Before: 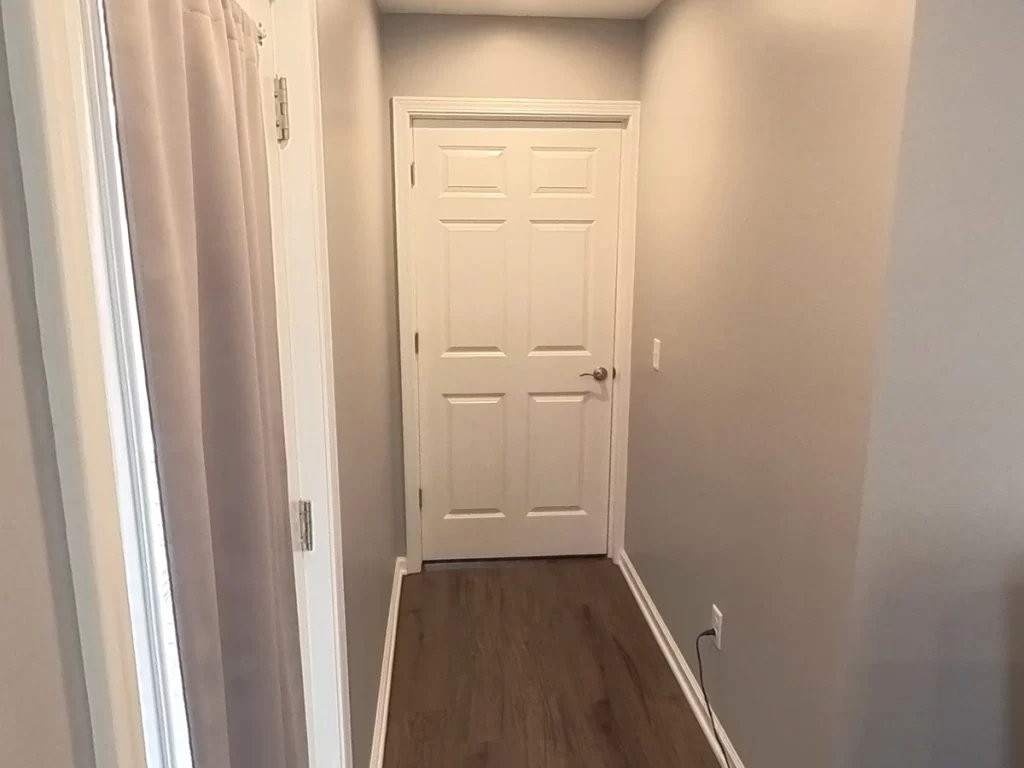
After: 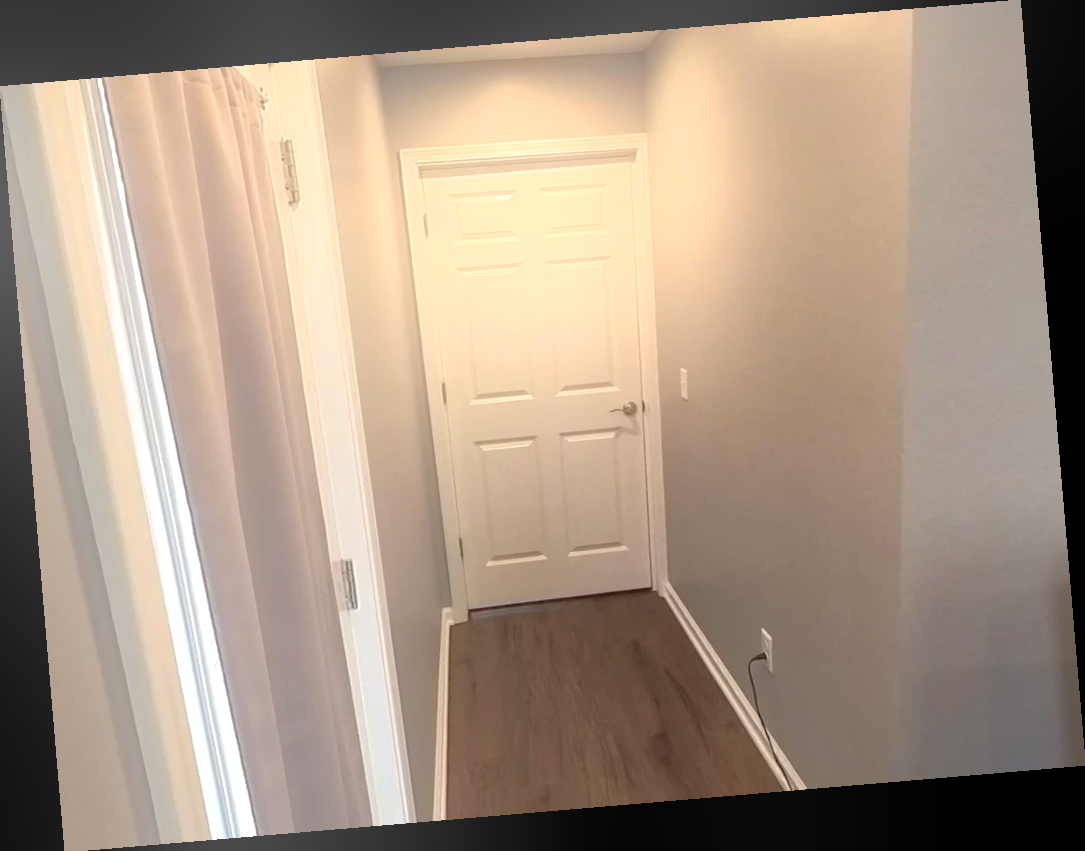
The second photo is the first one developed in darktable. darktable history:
exposure: exposure 0.207 EV, compensate highlight preservation false
bloom: threshold 82.5%, strength 16.25%
shadows and highlights: on, module defaults
rotate and perspective: rotation -4.86°, automatic cropping off
